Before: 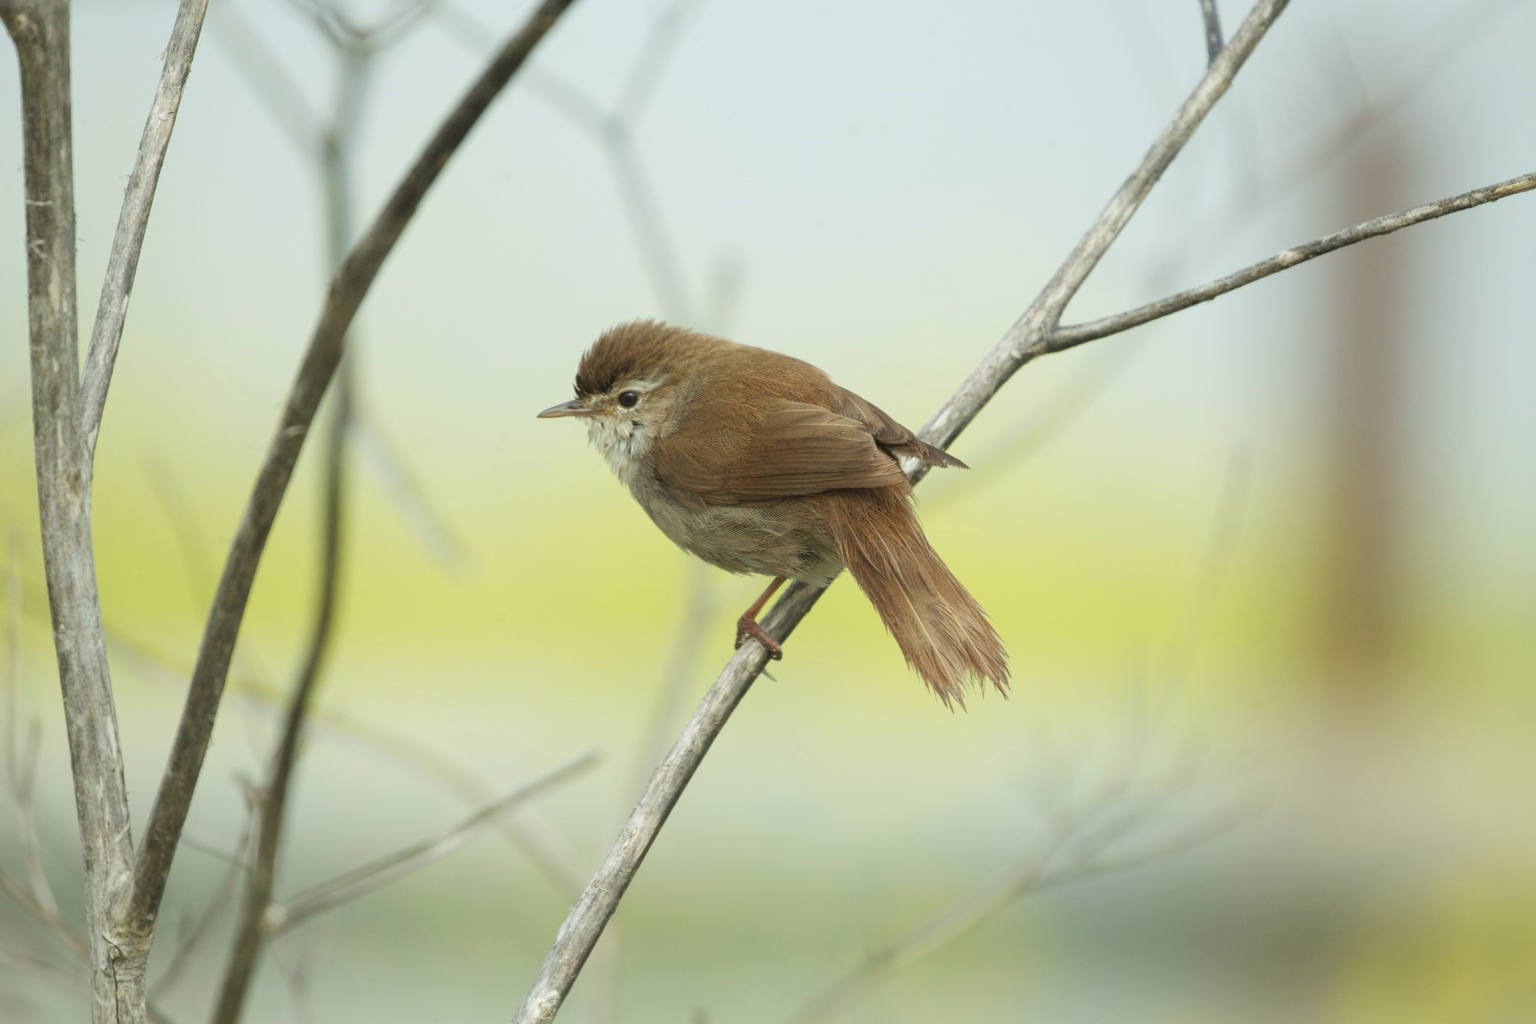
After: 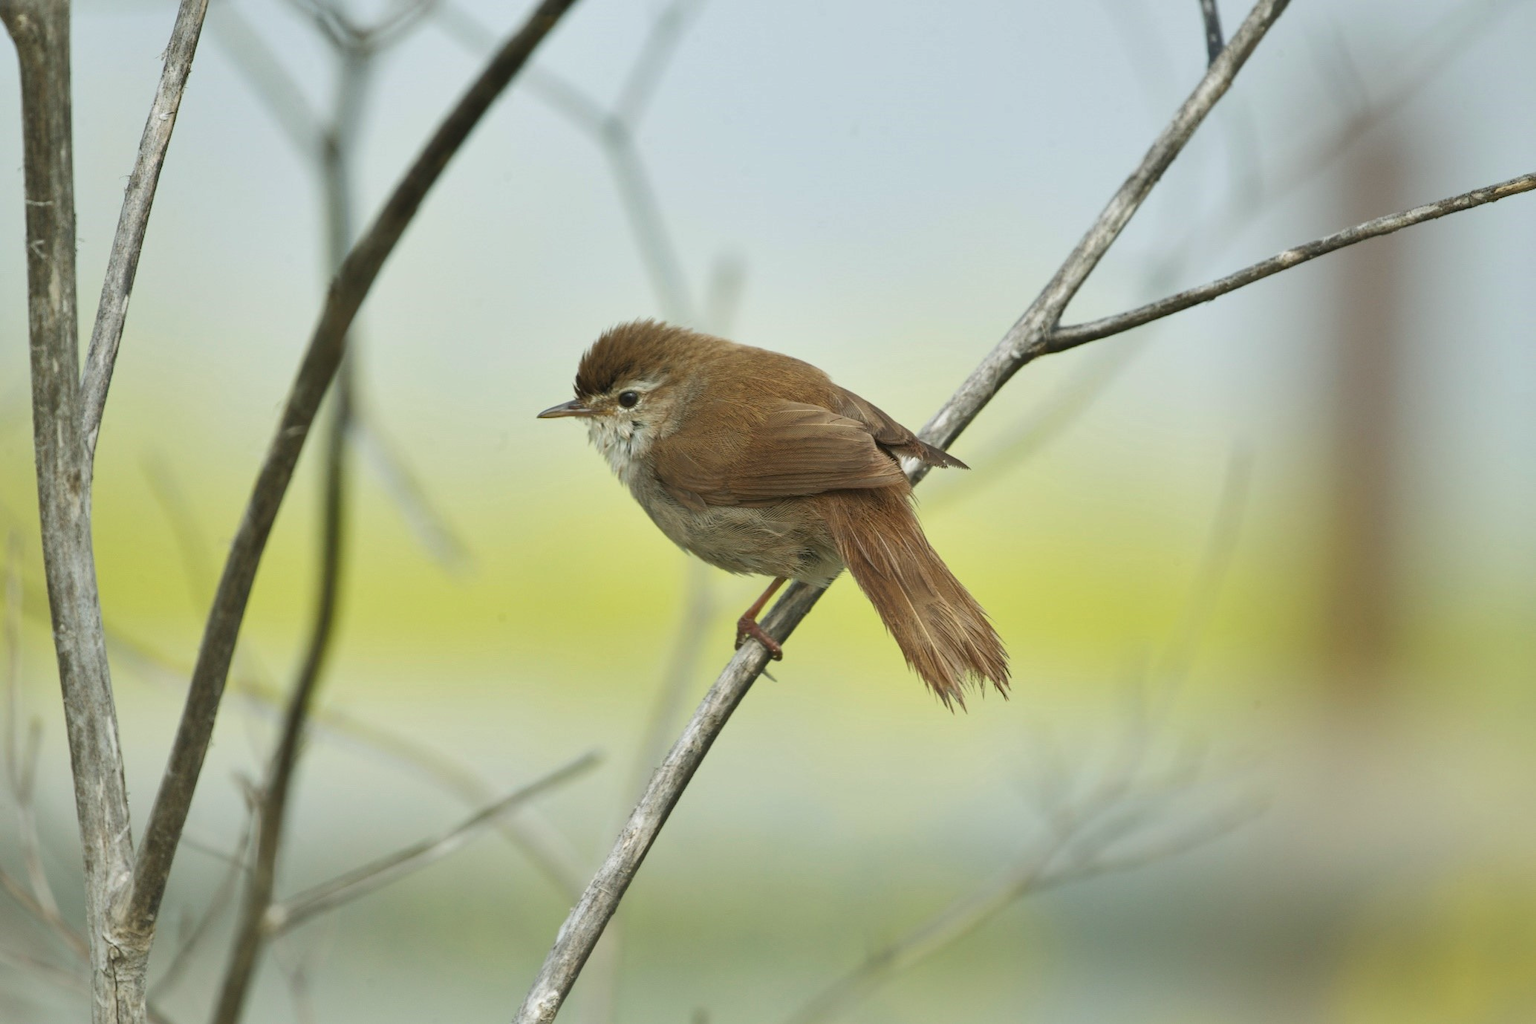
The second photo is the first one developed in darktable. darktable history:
shadows and highlights: low approximation 0.01, soften with gaussian
white balance: red 1.004, blue 1.024
